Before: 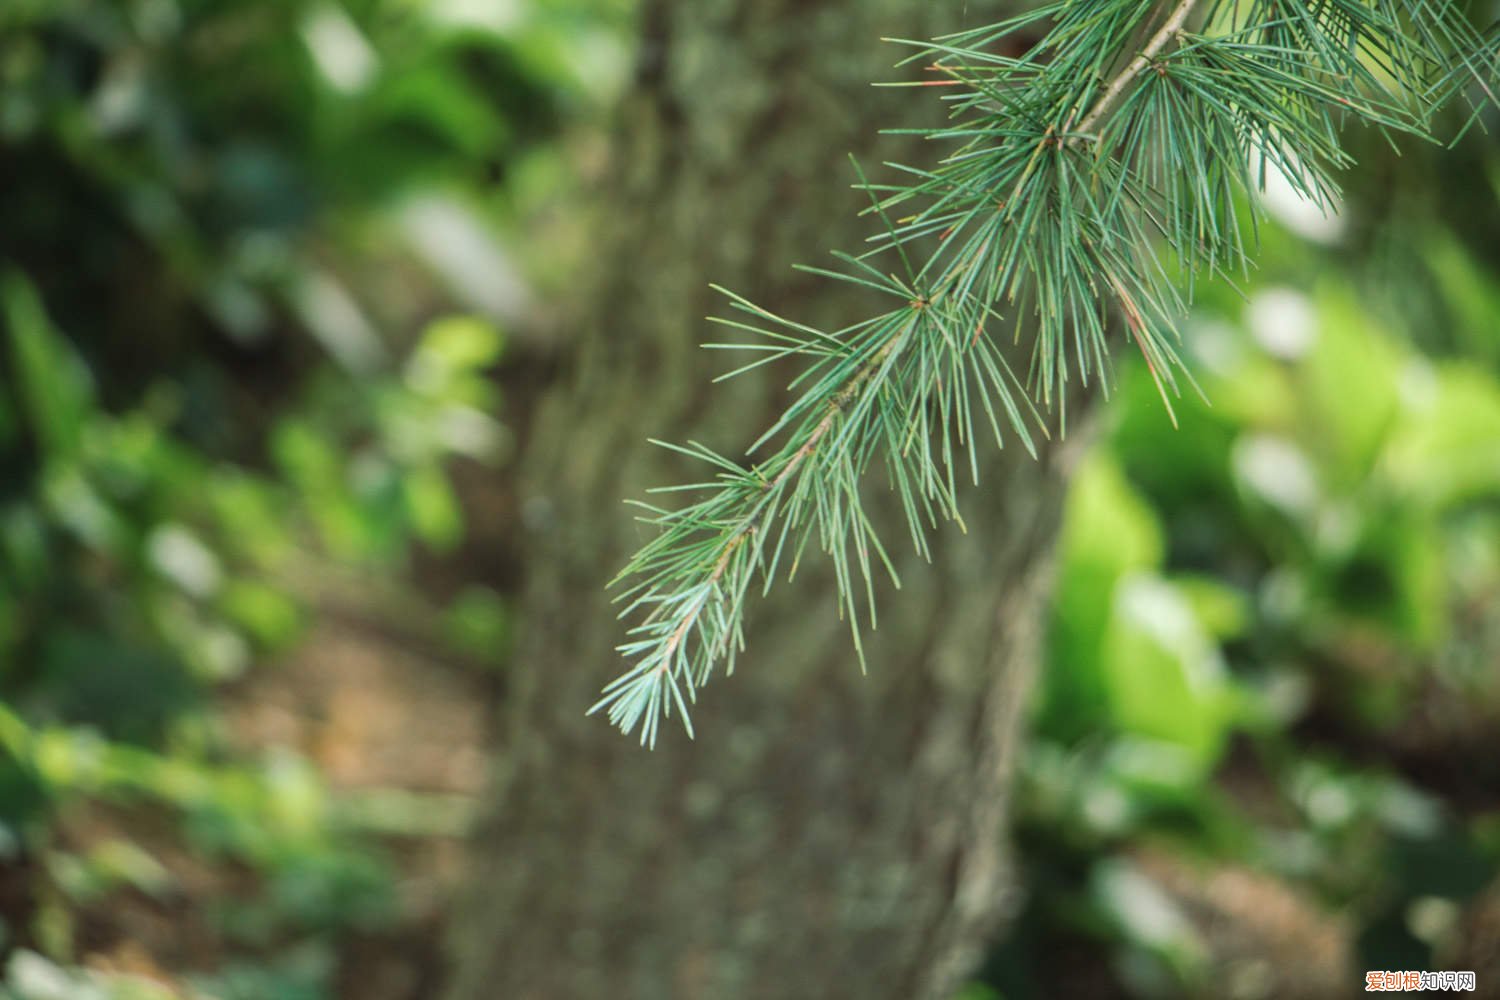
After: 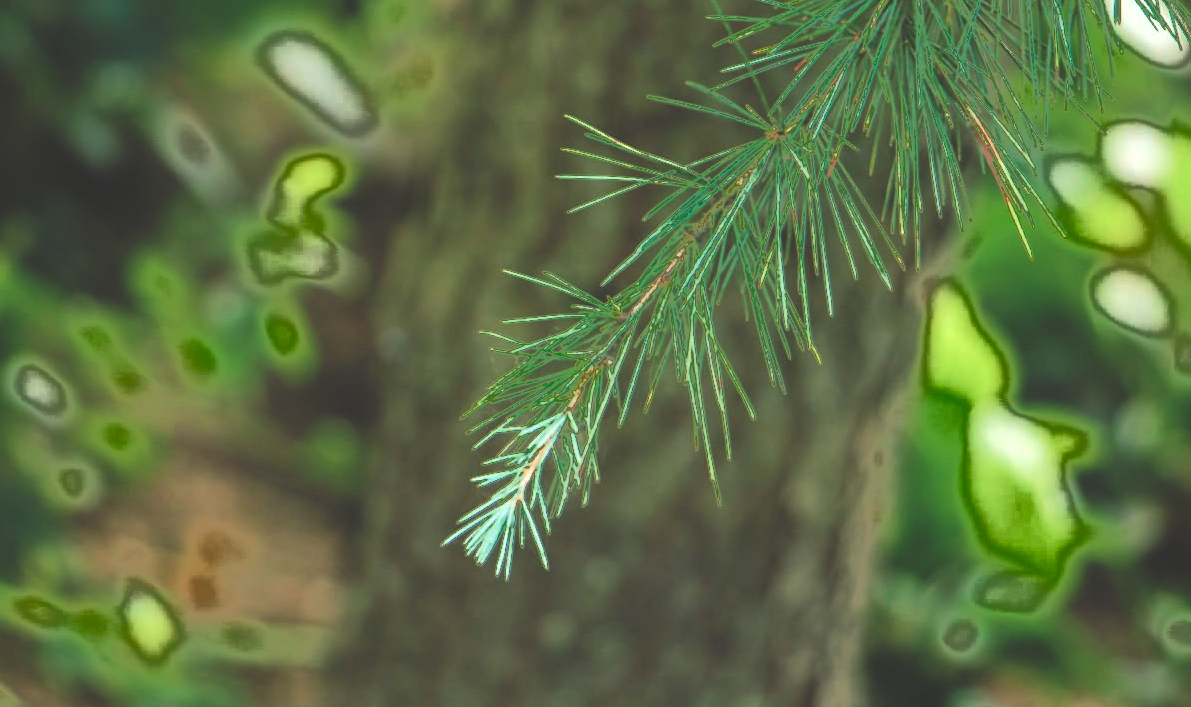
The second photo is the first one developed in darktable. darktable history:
rgb curve: curves: ch0 [(0, 0.186) (0.314, 0.284) (0.775, 0.708) (1, 1)], compensate middle gray true, preserve colors none
rgb levels: levels [[0.01, 0.419, 0.839], [0, 0.5, 1], [0, 0.5, 1]]
fill light: exposure -0.73 EV, center 0.69, width 2.2
exposure: black level correction -0.005, exposure 0.054 EV, compensate highlight preservation false
crop: left 9.712%, top 16.928%, right 10.845%, bottom 12.332%
velvia: on, module defaults
